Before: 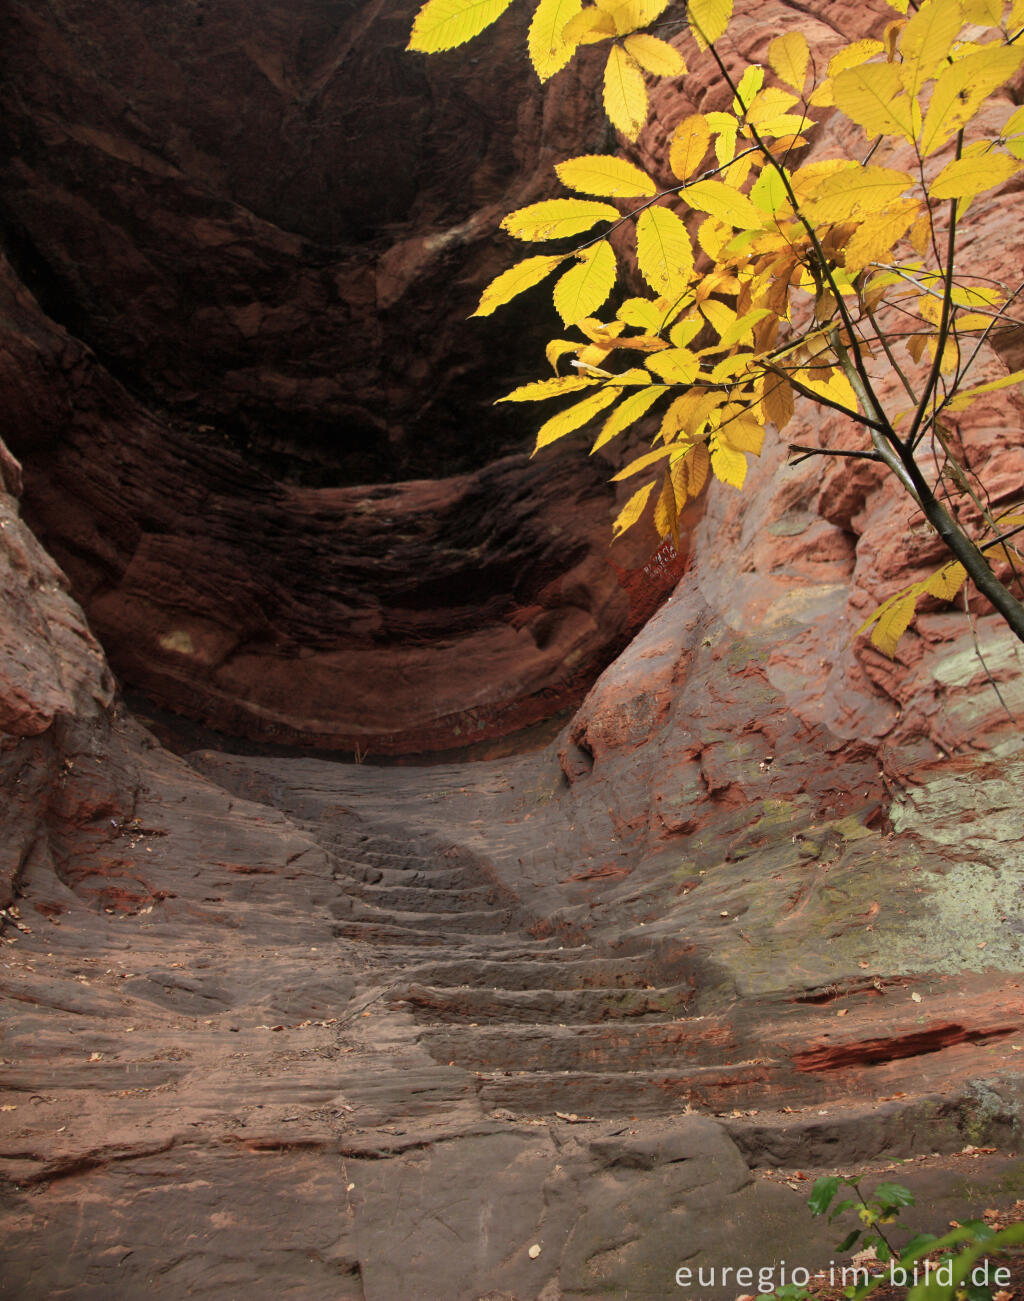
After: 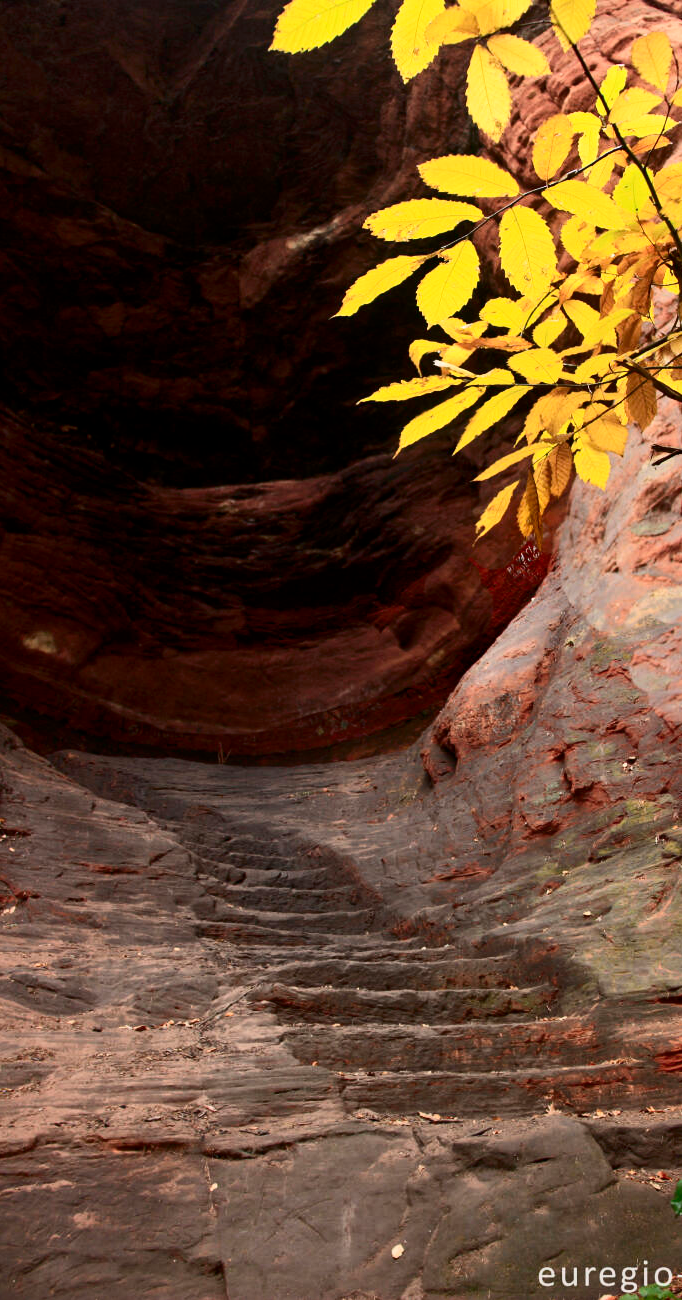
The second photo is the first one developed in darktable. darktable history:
crop and rotate: left 13.471%, right 19.913%
contrast brightness saturation: contrast 0.281
